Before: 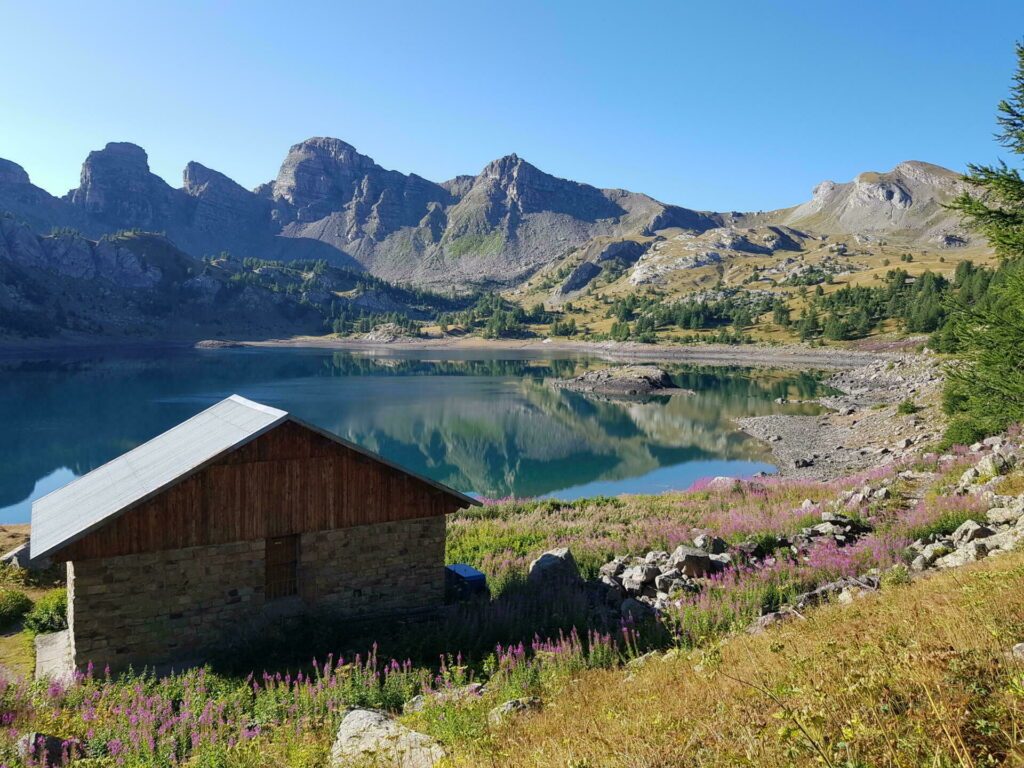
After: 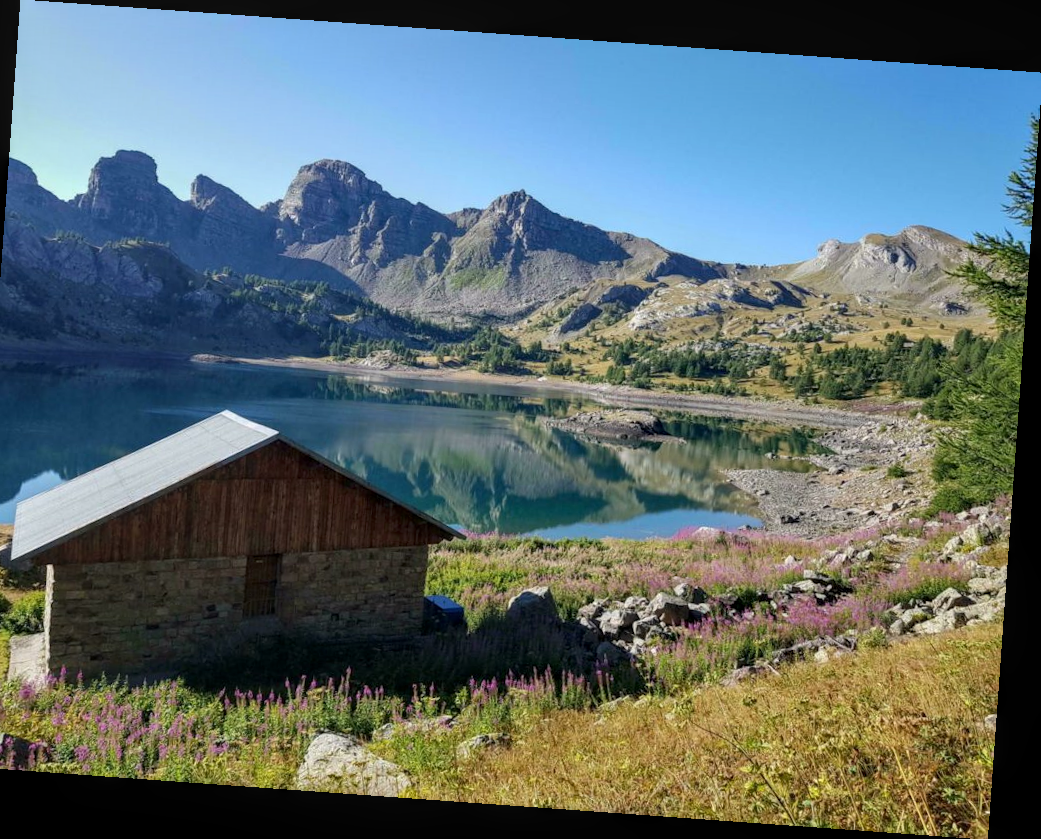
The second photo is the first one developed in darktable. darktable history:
local contrast: on, module defaults
crop and rotate: left 3.238%
rotate and perspective: rotation 4.1°, automatic cropping off
